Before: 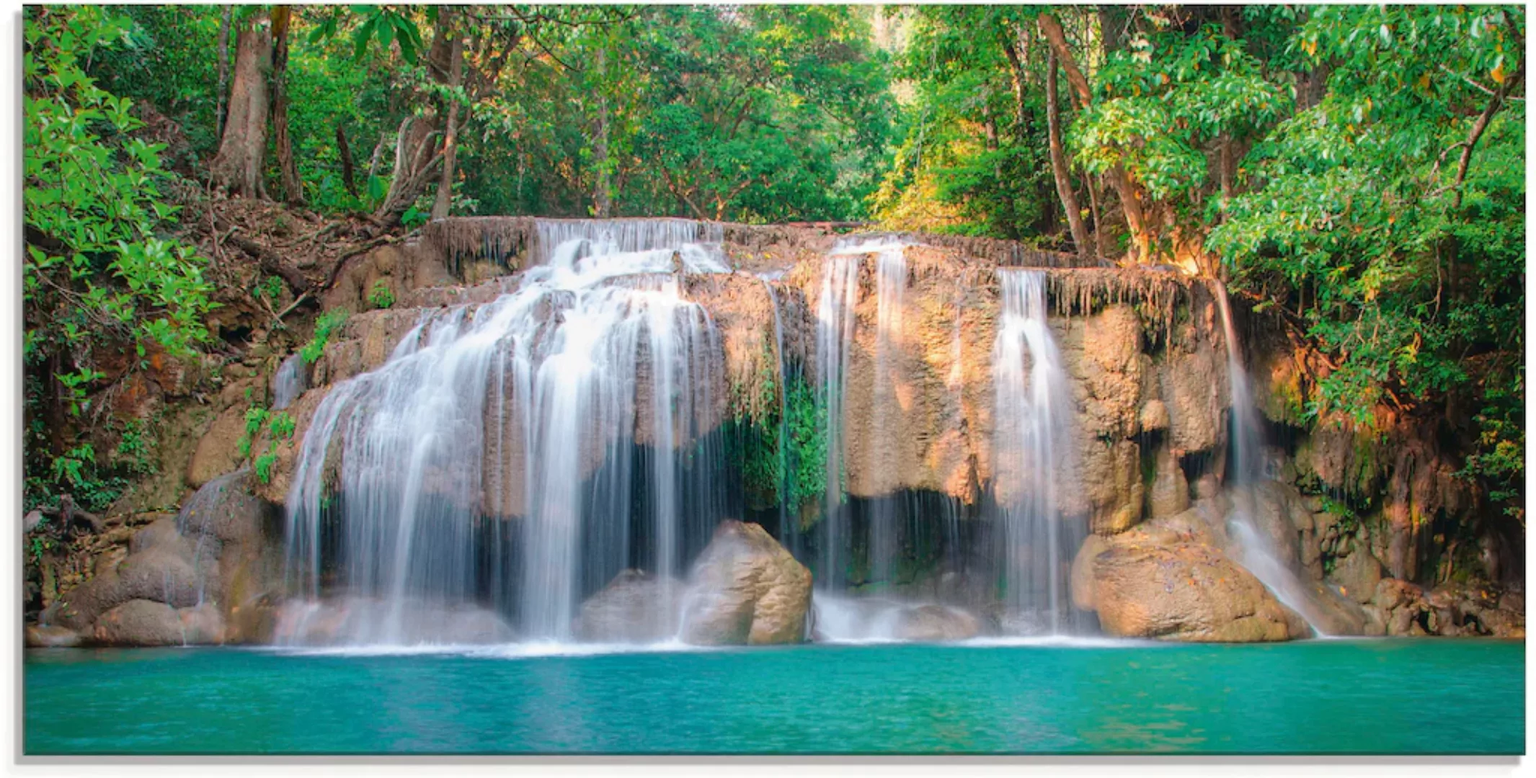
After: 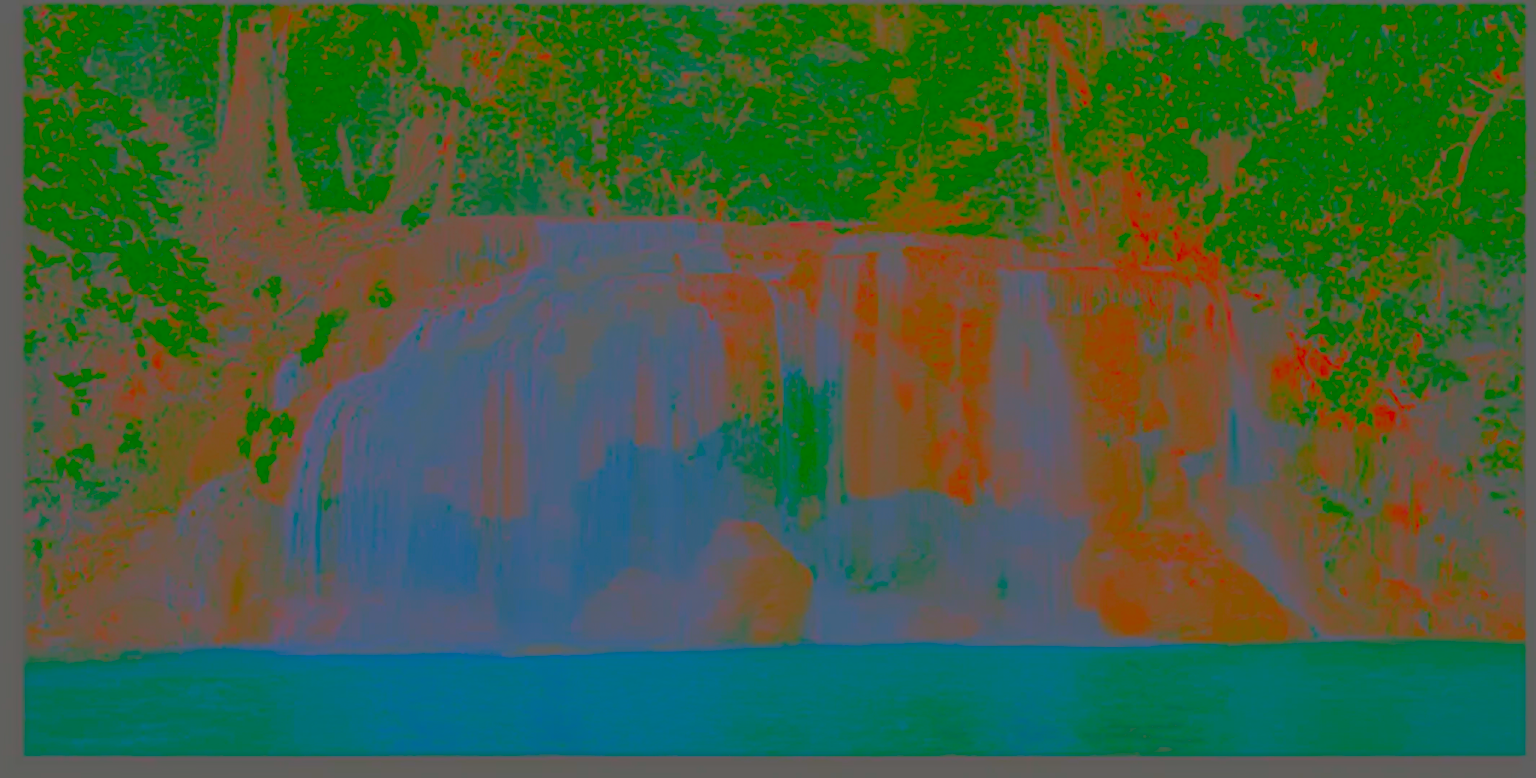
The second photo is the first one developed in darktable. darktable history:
contrast brightness saturation: contrast -0.973, brightness -0.177, saturation 0.741
